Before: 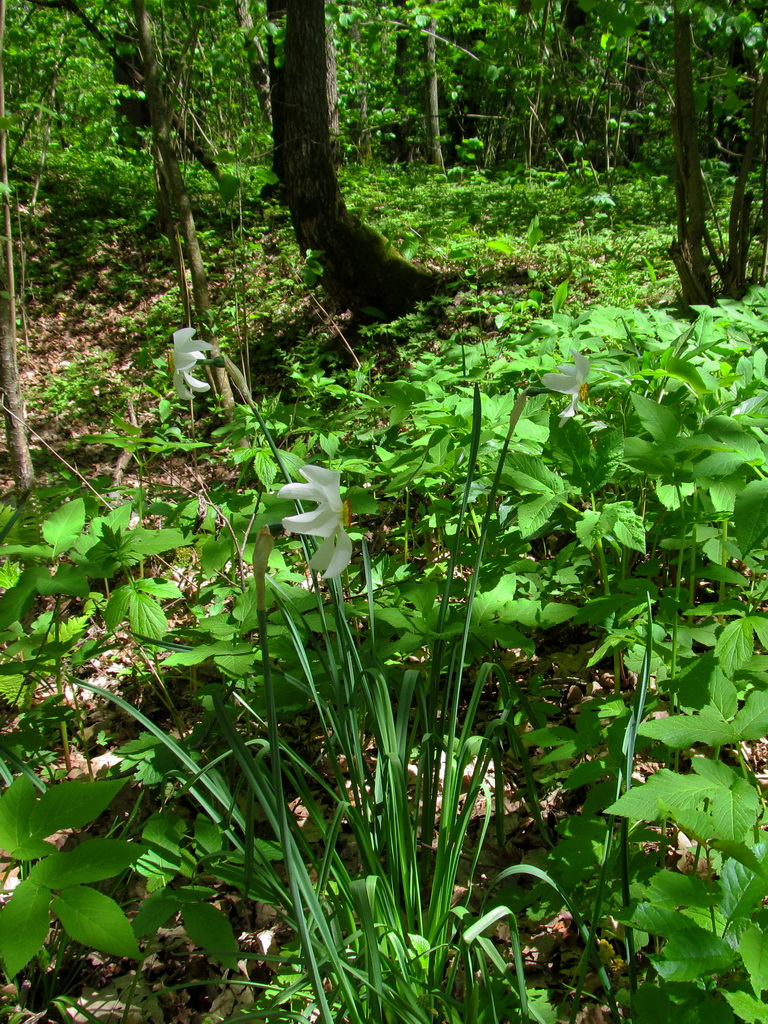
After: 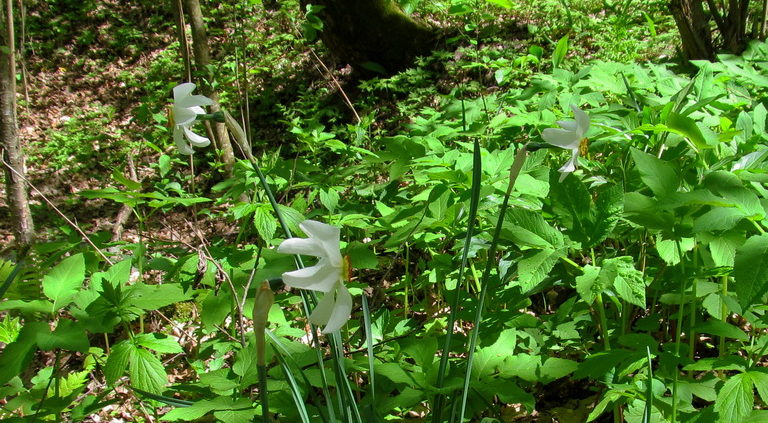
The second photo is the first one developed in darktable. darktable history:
crop and rotate: top 23.991%, bottom 34.631%
